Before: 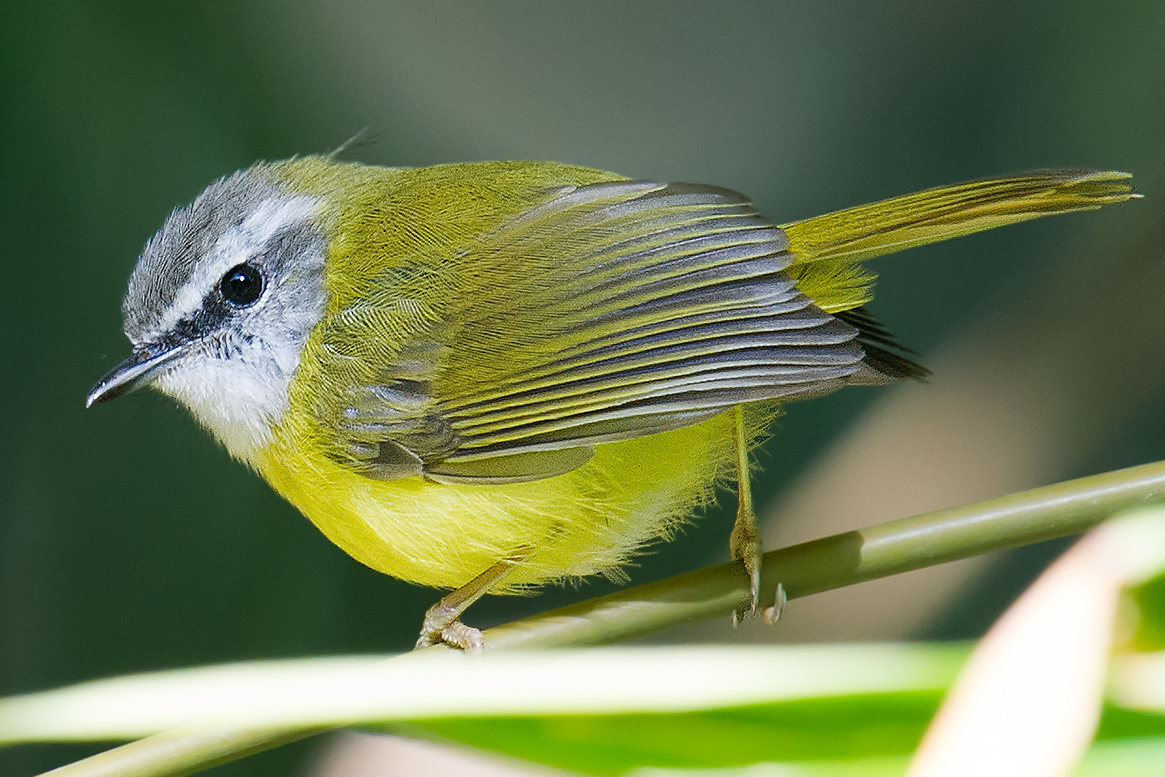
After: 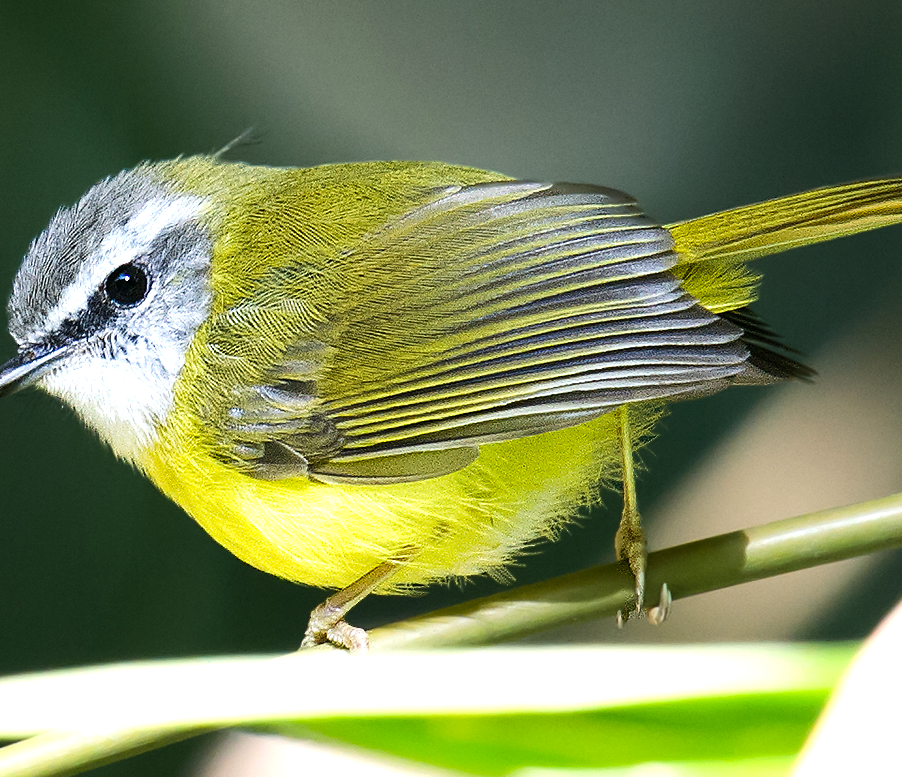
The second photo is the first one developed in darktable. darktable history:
tone equalizer: -8 EV -0.75 EV, -7 EV -0.7 EV, -6 EV -0.6 EV, -5 EV -0.4 EV, -3 EV 0.4 EV, -2 EV 0.6 EV, -1 EV 0.7 EV, +0 EV 0.75 EV, edges refinement/feathering 500, mask exposure compensation -1.57 EV, preserve details no
crop: left 9.88%, right 12.664%
